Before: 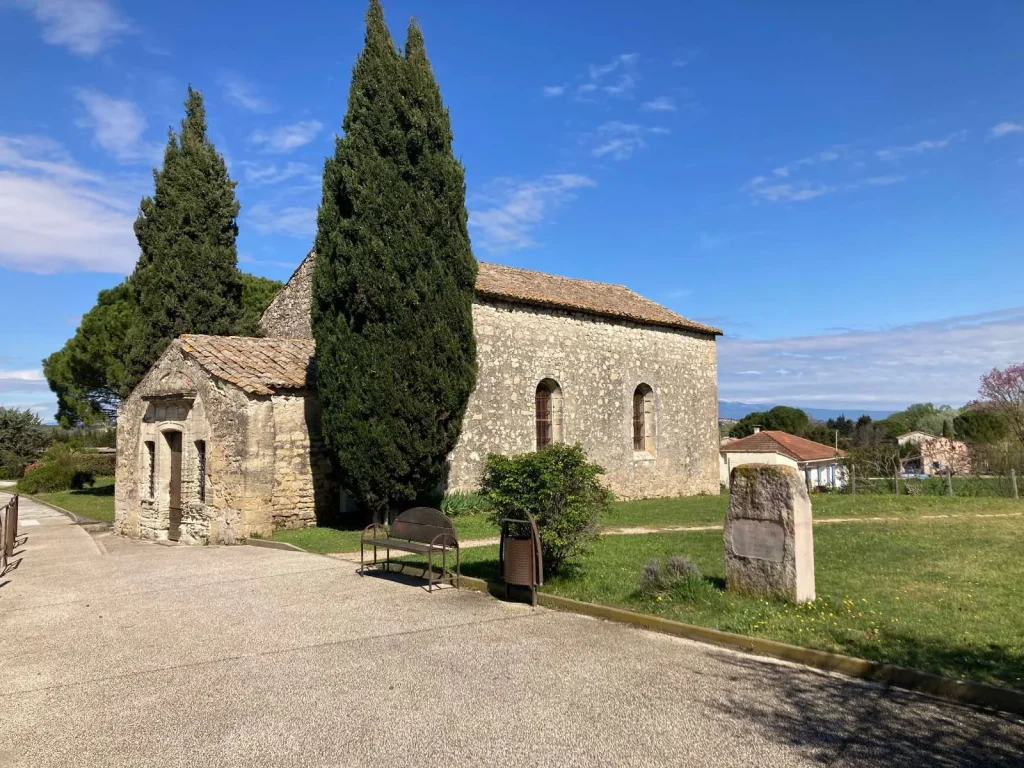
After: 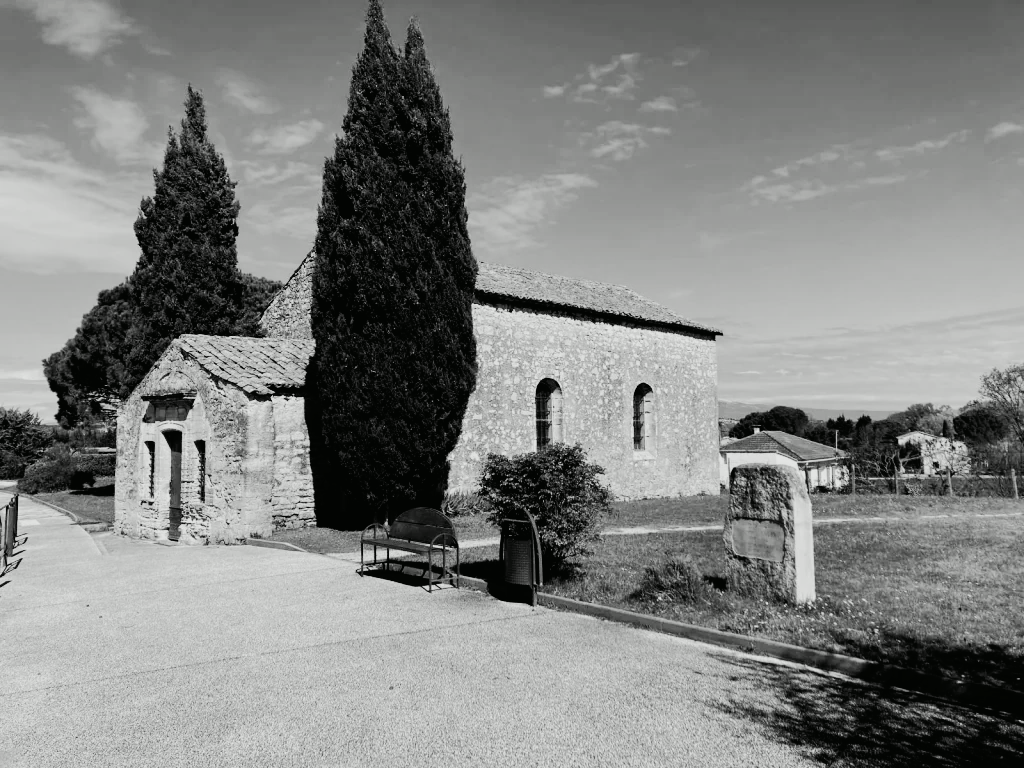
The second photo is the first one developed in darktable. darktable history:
color balance rgb: shadows lift › luminance -21.869%, shadows lift › chroma 8.932%, shadows lift › hue 282.43°, linear chroma grading › global chroma 9.728%, perceptual saturation grading › global saturation 6.303%, global vibrance 19.595%
tone equalizer: edges refinement/feathering 500, mask exposure compensation -1.57 EV, preserve details no
exposure: compensate highlight preservation false
filmic rgb: black relative exposure -5.07 EV, white relative exposure 3.53 EV, hardness 3.17, contrast 1.188, highlights saturation mix -49.34%, add noise in highlights 0, preserve chrominance luminance Y, color science v3 (2019), use custom middle-gray values true, contrast in highlights soft
tone curve: curves: ch0 [(0, 0.01) (0.037, 0.032) (0.131, 0.108) (0.275, 0.256) (0.483, 0.512) (0.61, 0.665) (0.696, 0.742) (0.792, 0.819) (0.911, 0.925) (0.997, 0.995)]; ch1 [(0, 0) (0.308, 0.29) (0.425, 0.411) (0.492, 0.488) (0.505, 0.503) (0.527, 0.531) (0.568, 0.594) (0.683, 0.702) (0.746, 0.77) (1, 1)]; ch2 [(0, 0) (0.246, 0.233) (0.36, 0.352) (0.415, 0.415) (0.485, 0.487) (0.502, 0.504) (0.525, 0.523) (0.539, 0.553) (0.587, 0.594) (0.636, 0.652) (0.711, 0.729) (0.845, 0.855) (0.998, 0.977)], color space Lab, independent channels, preserve colors none
